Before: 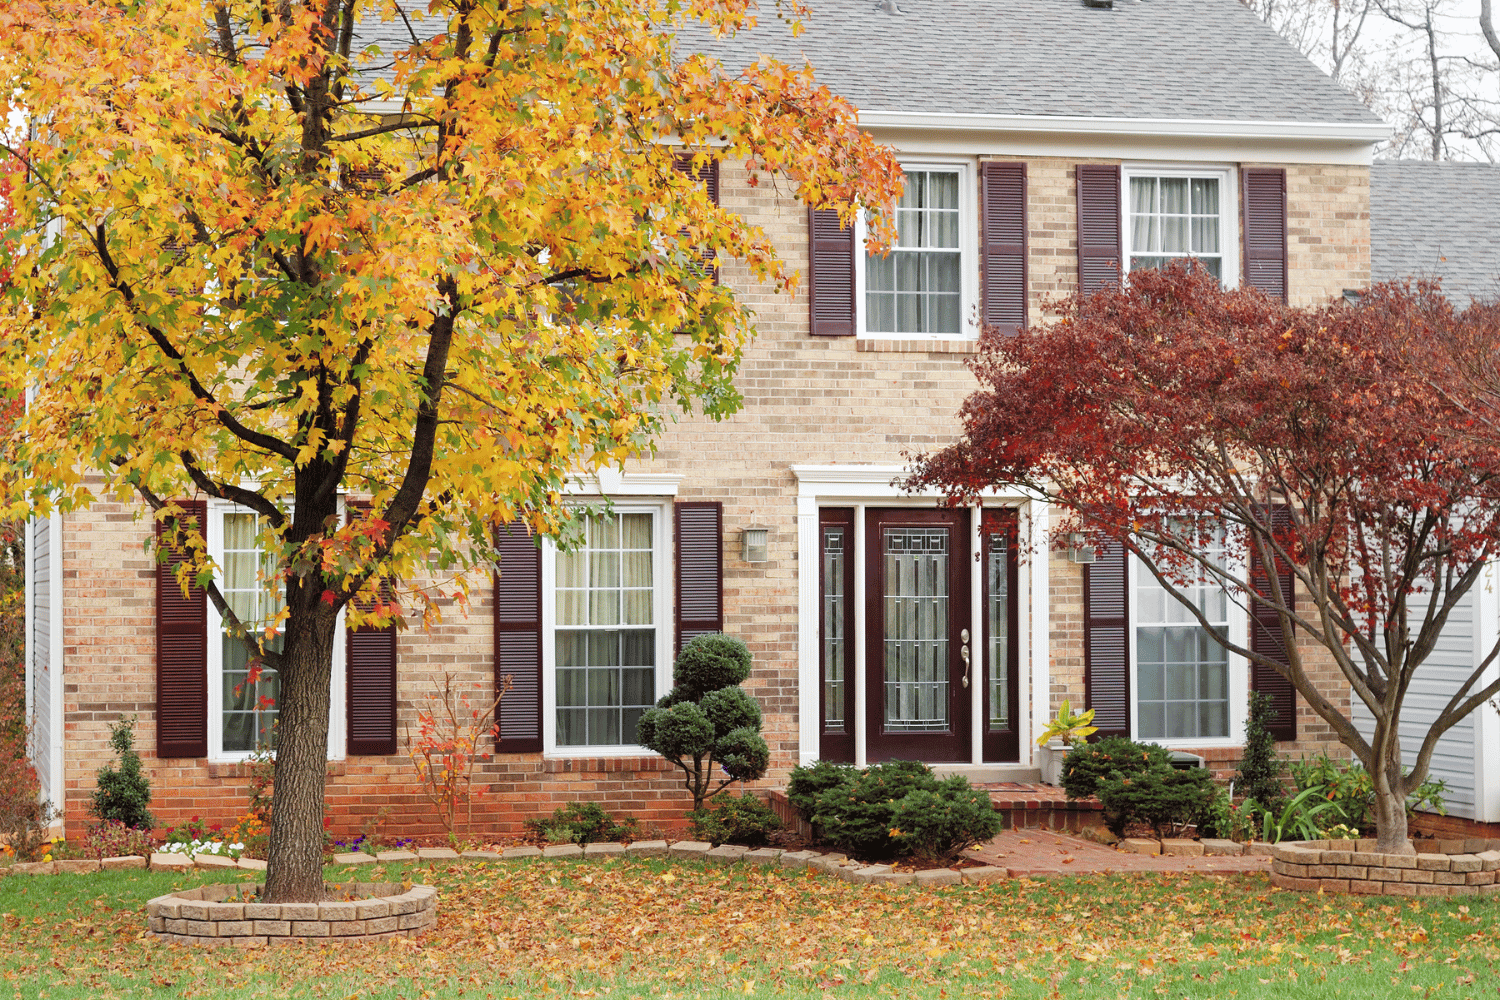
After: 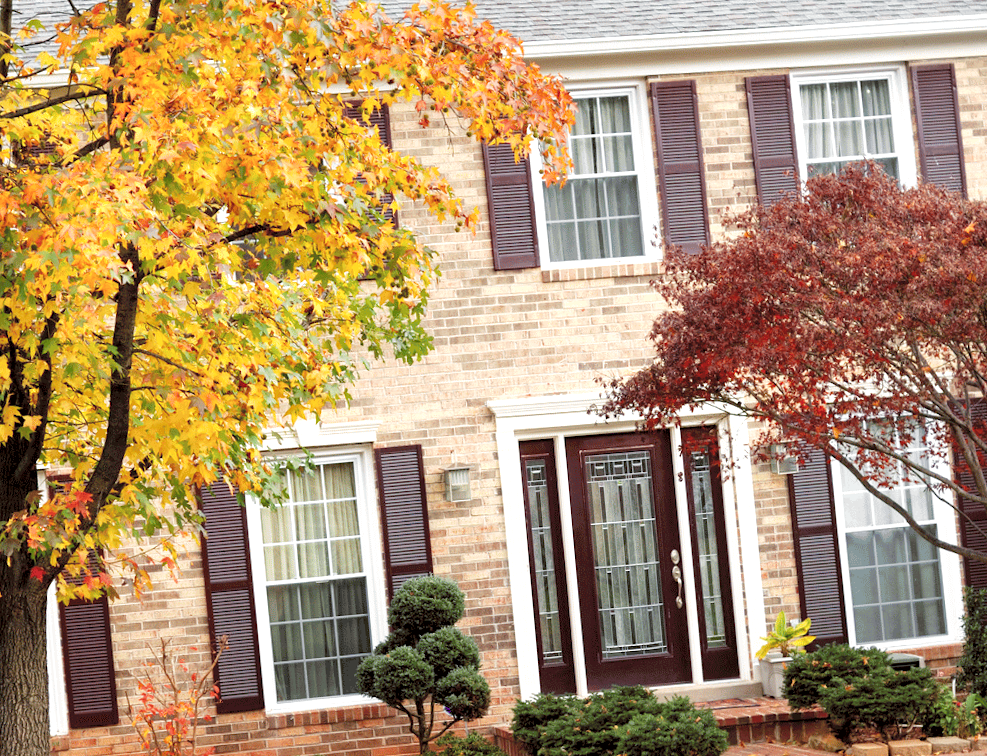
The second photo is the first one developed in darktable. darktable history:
exposure: black level correction 0.003, exposure 0.383 EV, compensate highlight preservation false
crop: left 18.479%, right 12.2%, bottom 13.971%
local contrast: highlights 100%, shadows 100%, detail 120%, midtone range 0.2
rotate and perspective: rotation -5°, crop left 0.05, crop right 0.952, crop top 0.11, crop bottom 0.89
